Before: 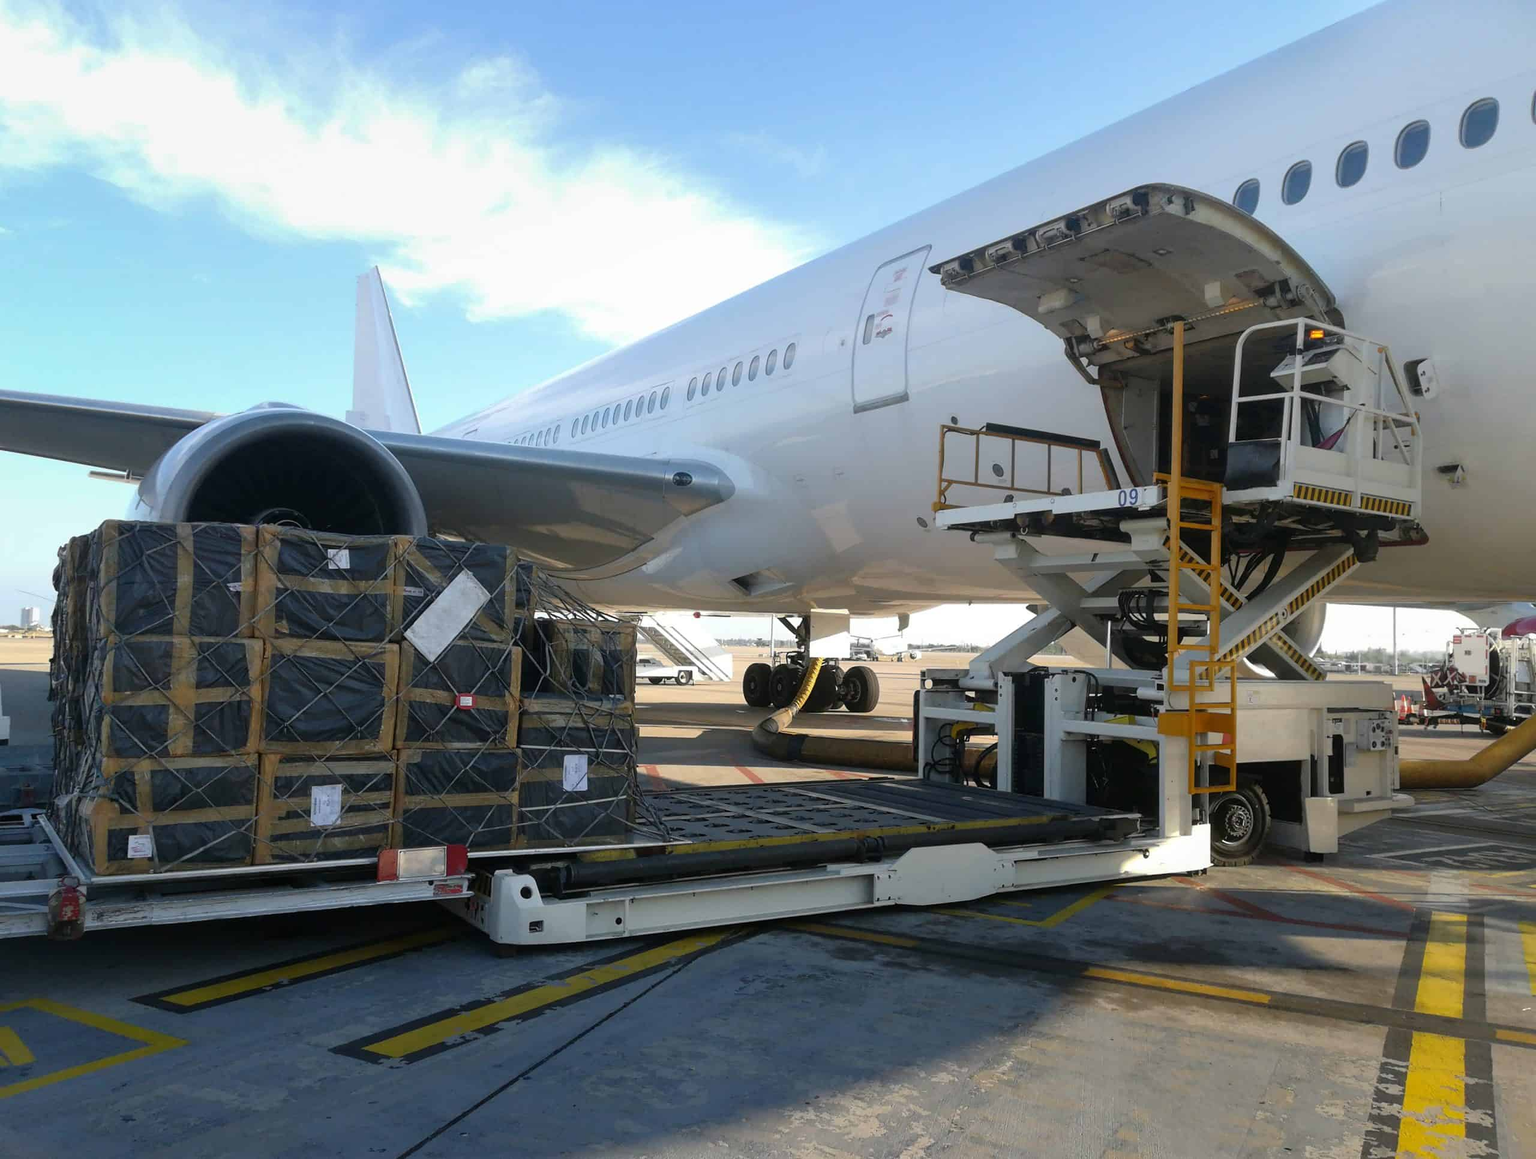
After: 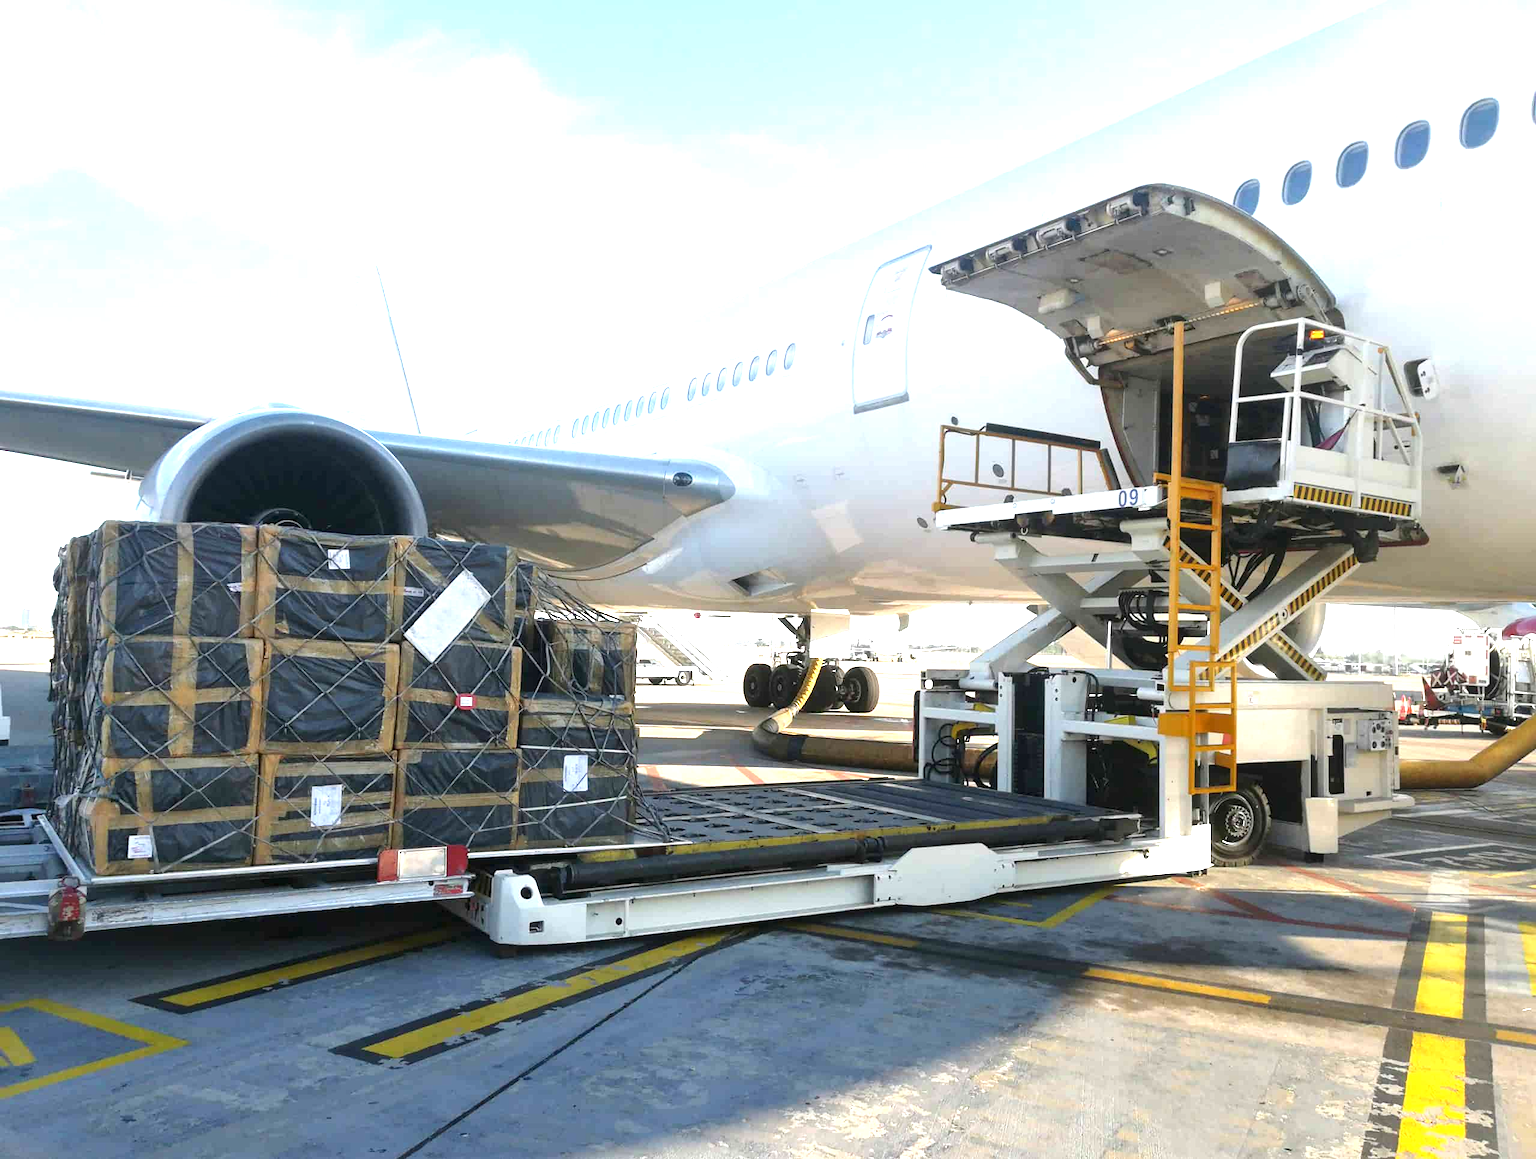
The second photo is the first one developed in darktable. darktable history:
local contrast: mode bilateral grid, contrast 20, coarseness 50, detail 120%, midtone range 0.2
exposure: black level correction 0, exposure 1.445 EV, compensate highlight preservation false
